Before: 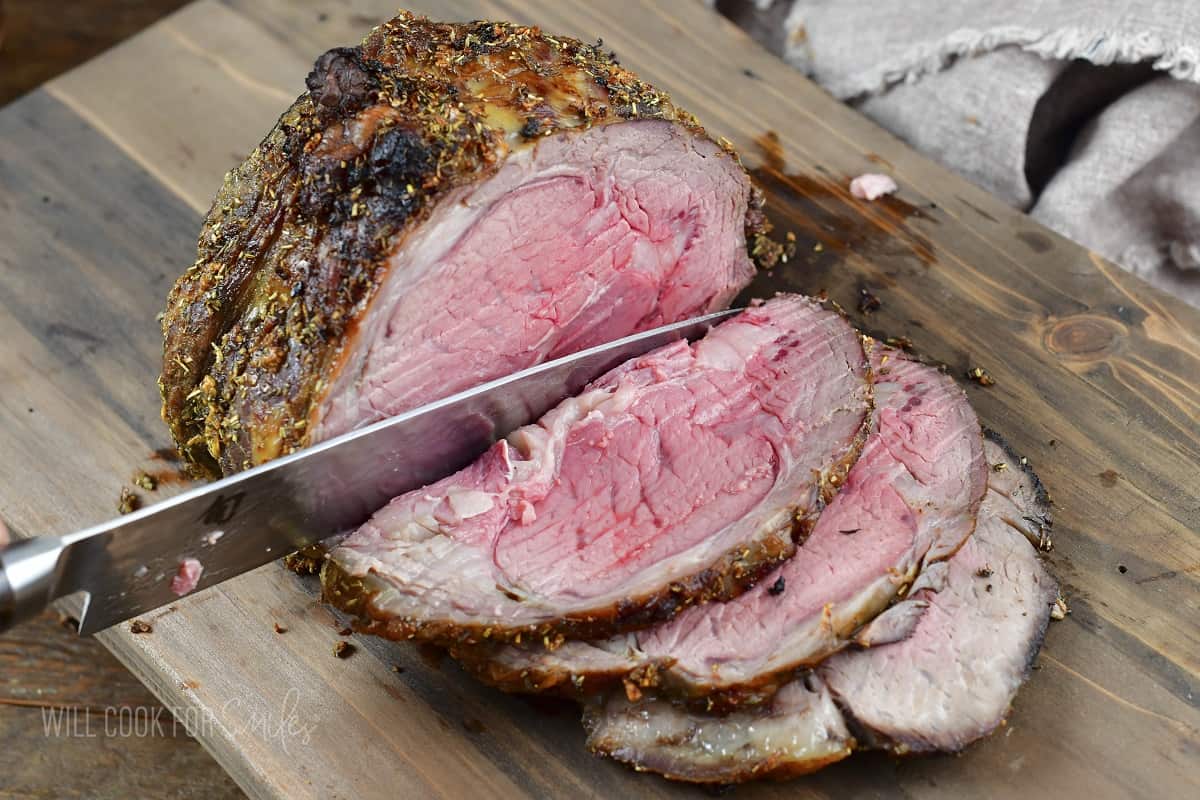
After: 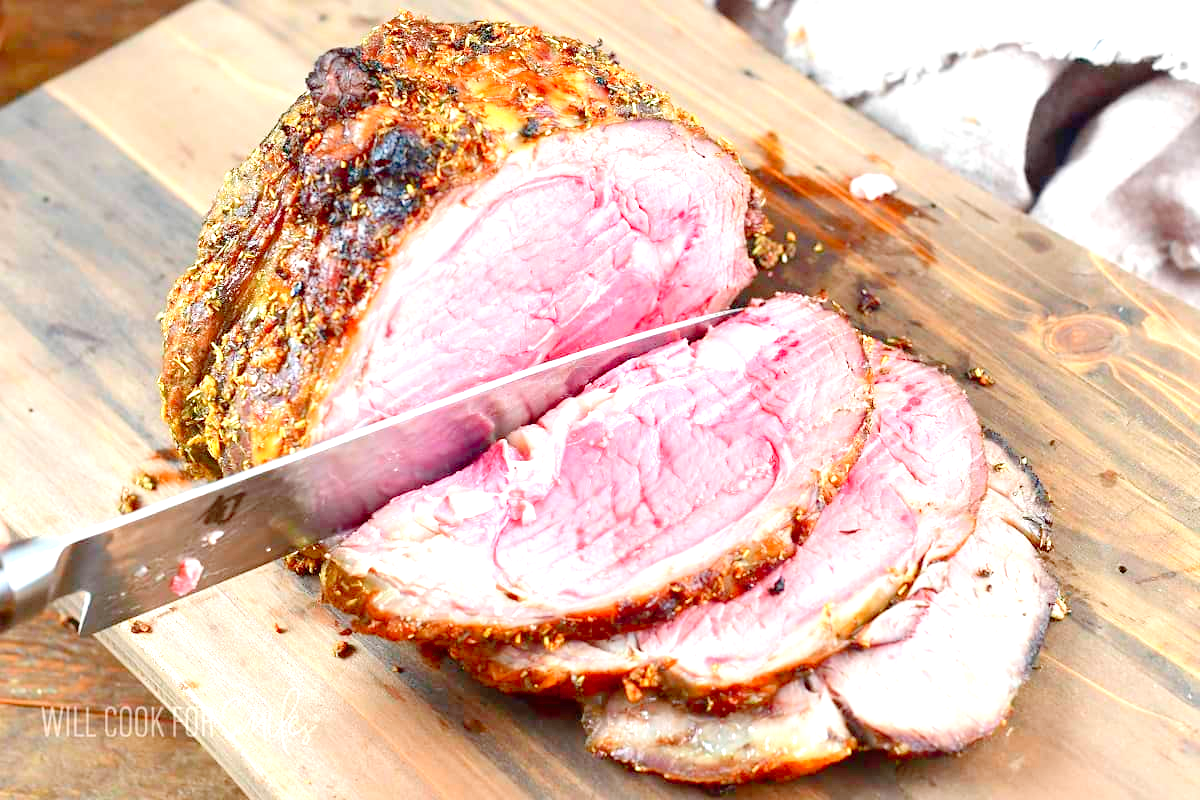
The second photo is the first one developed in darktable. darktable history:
levels: levels [0, 0.397, 0.955]
exposure: exposure 1.16 EV, compensate exposure bias true, compensate highlight preservation false
